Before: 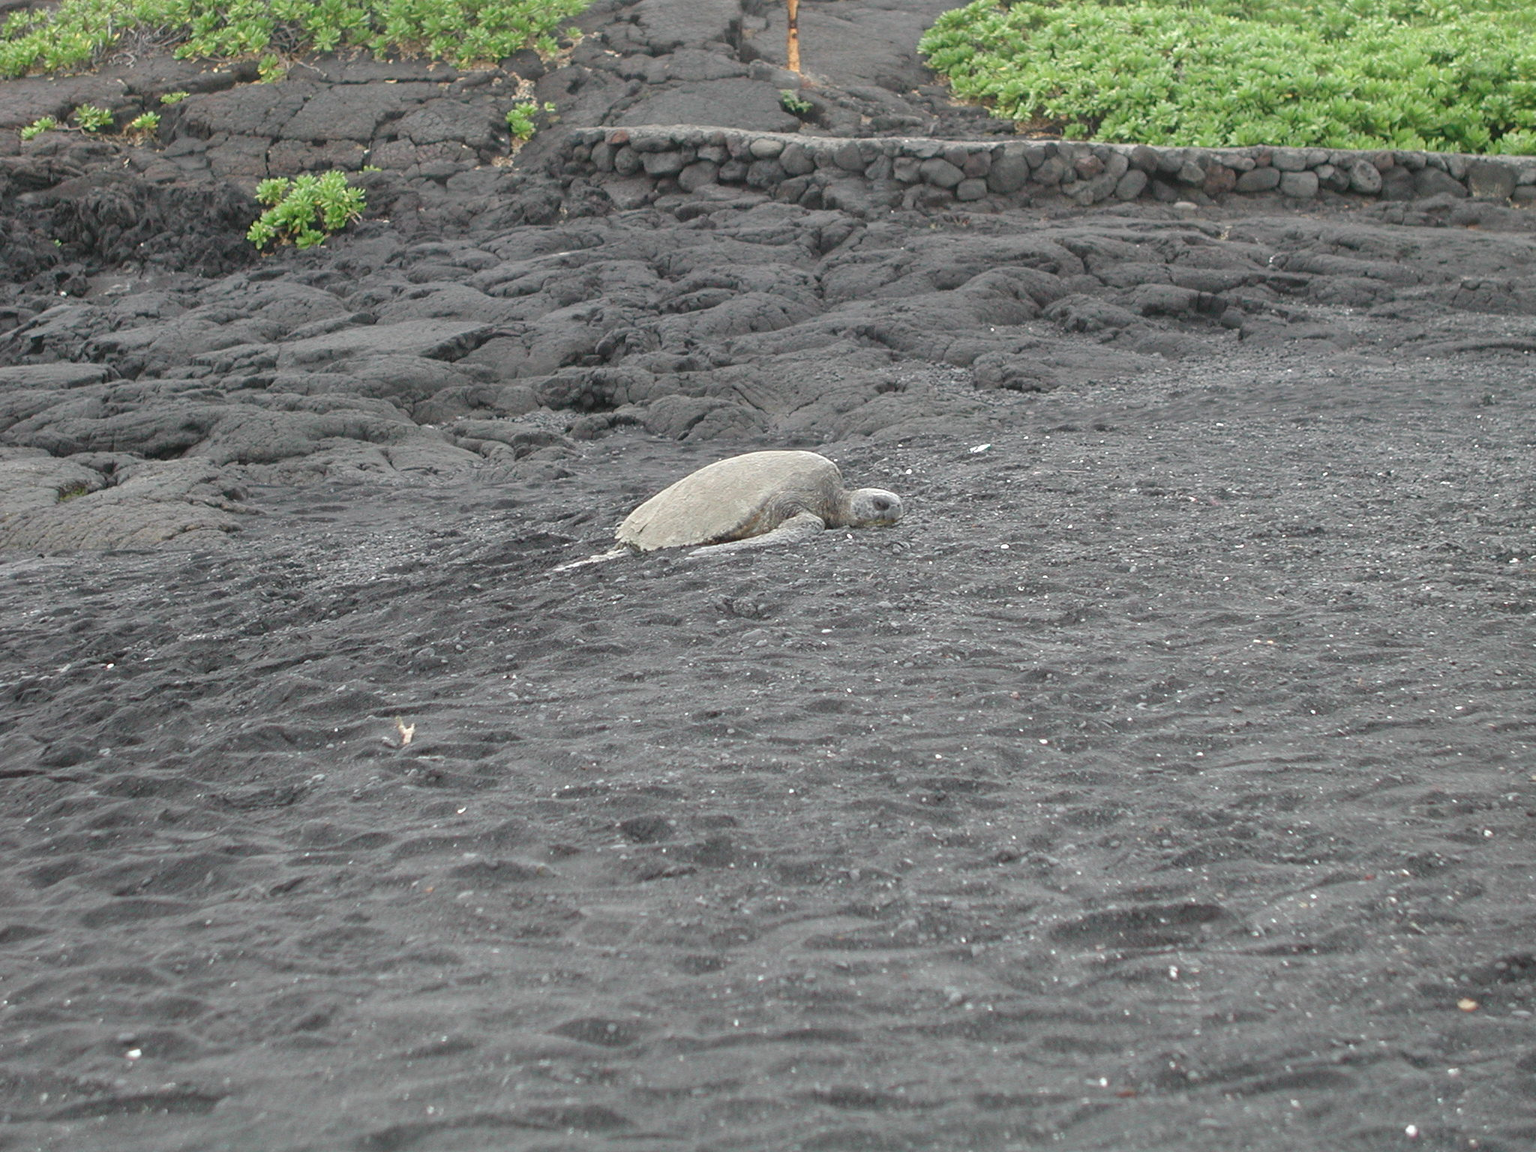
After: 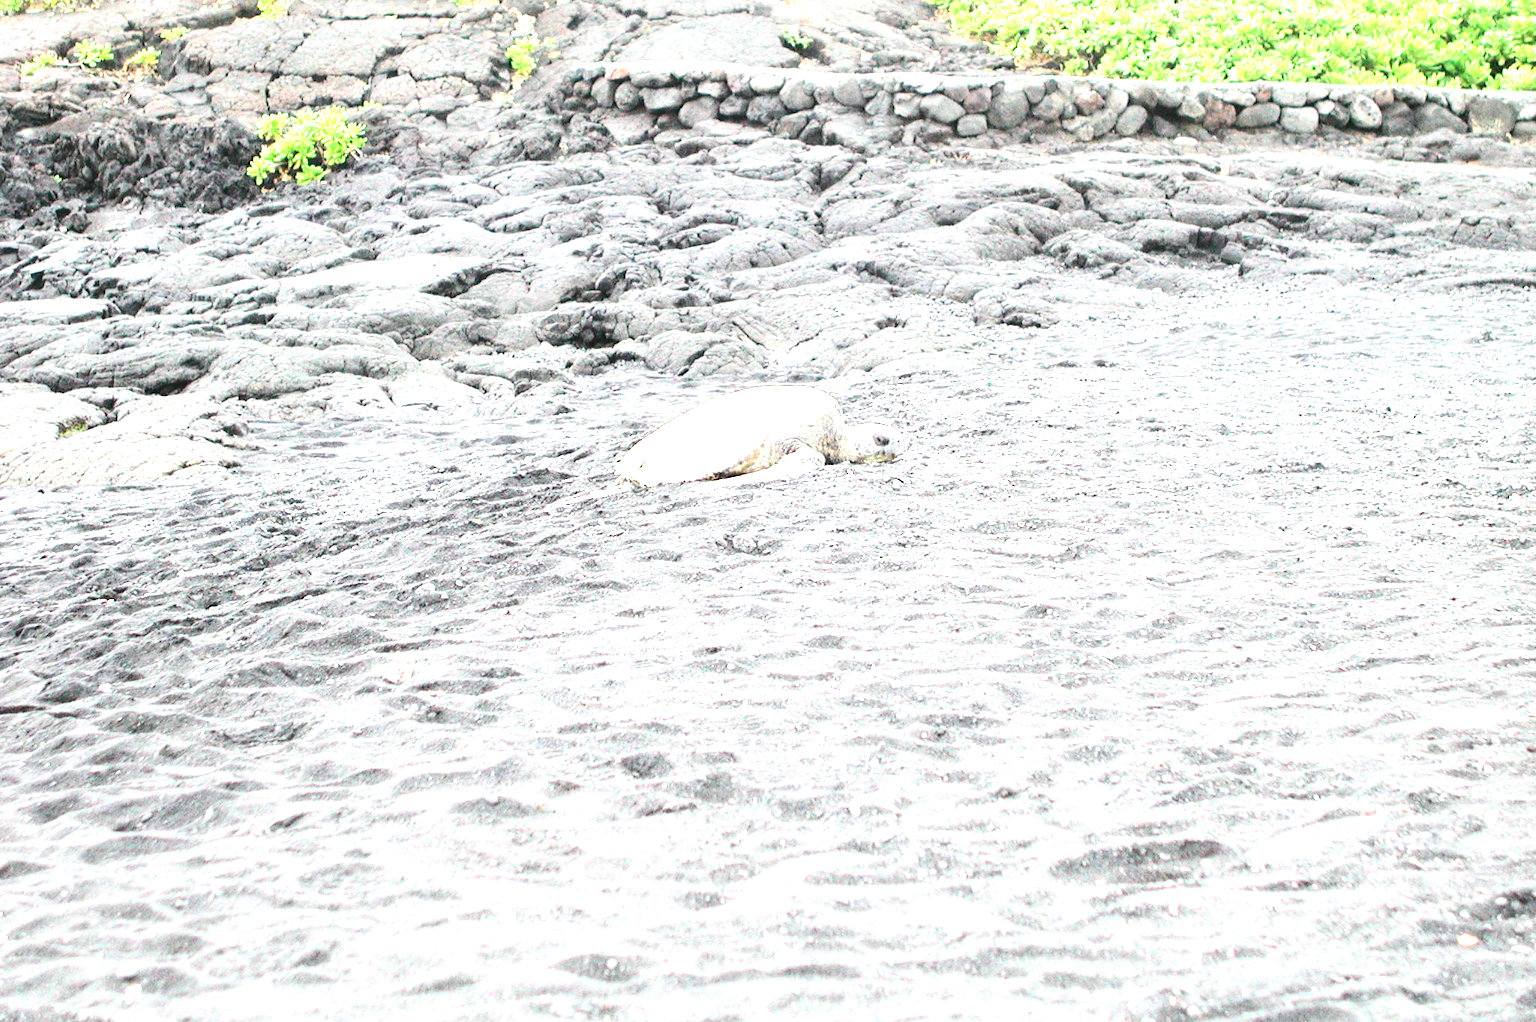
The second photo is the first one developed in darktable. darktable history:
exposure: exposure 2.25 EV, compensate highlight preservation false
crop and rotate: top 5.609%, bottom 5.609%
contrast brightness saturation: contrast 0.24, brightness -0.24, saturation 0.14
